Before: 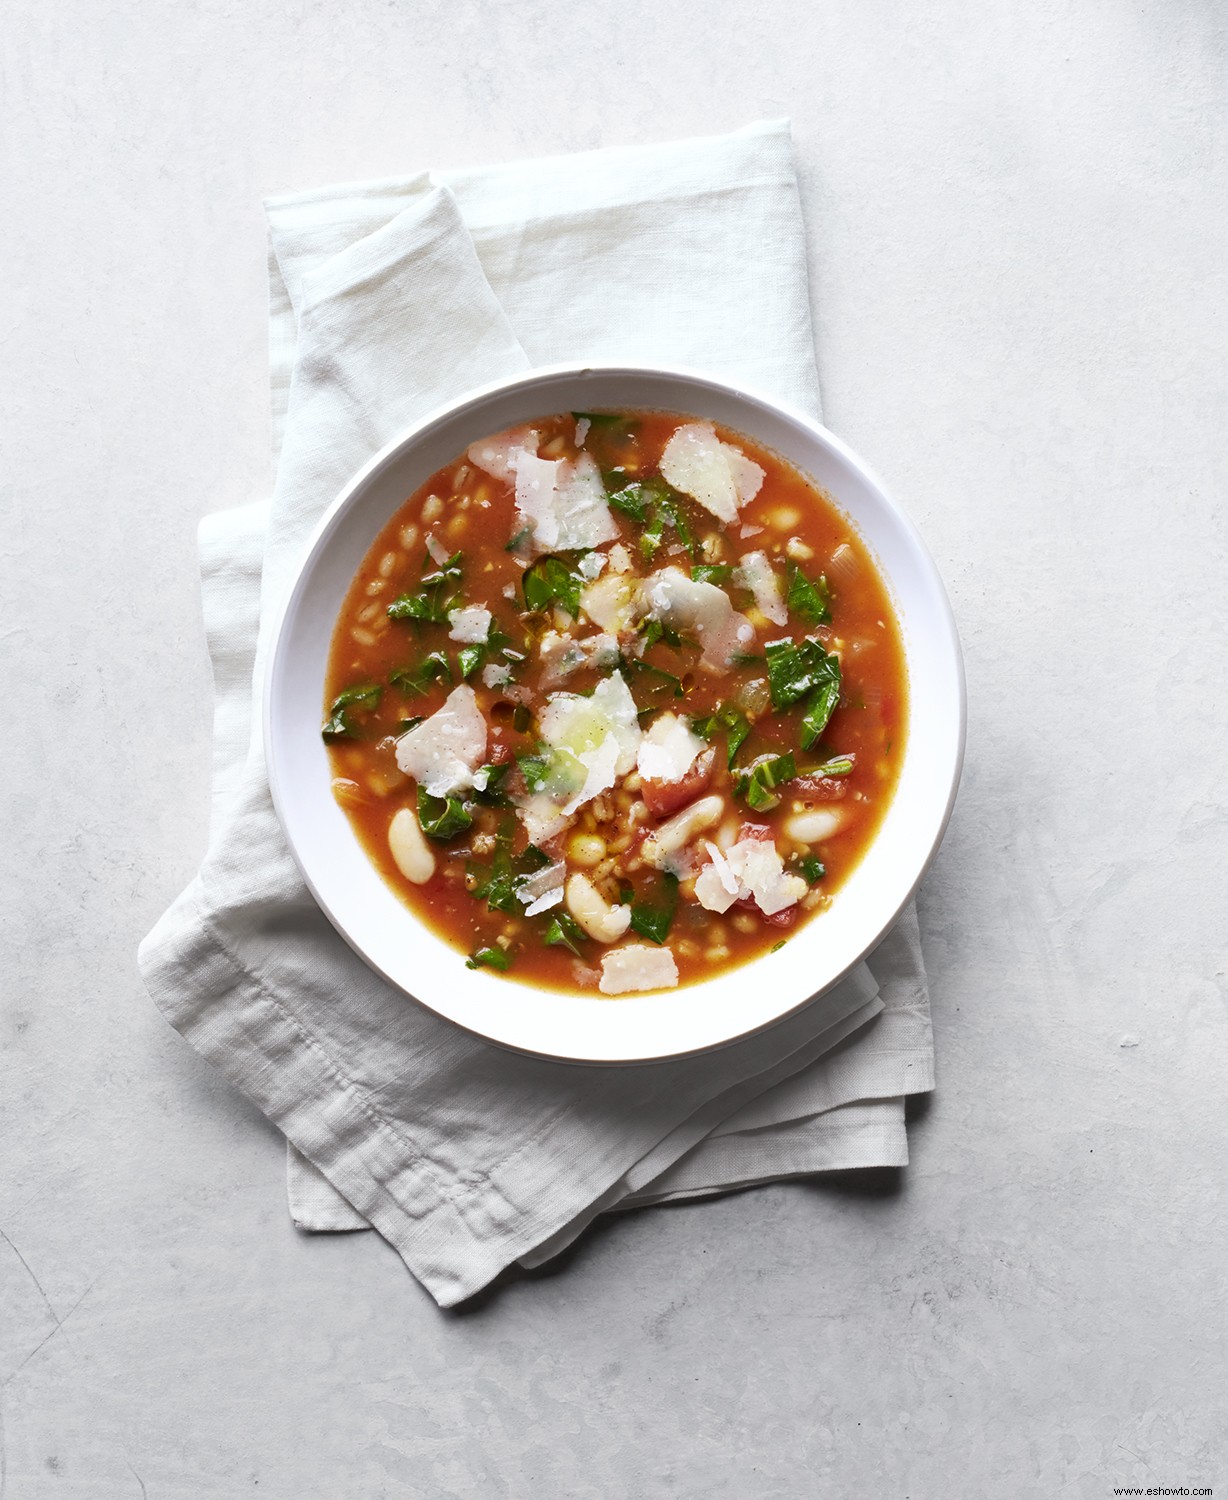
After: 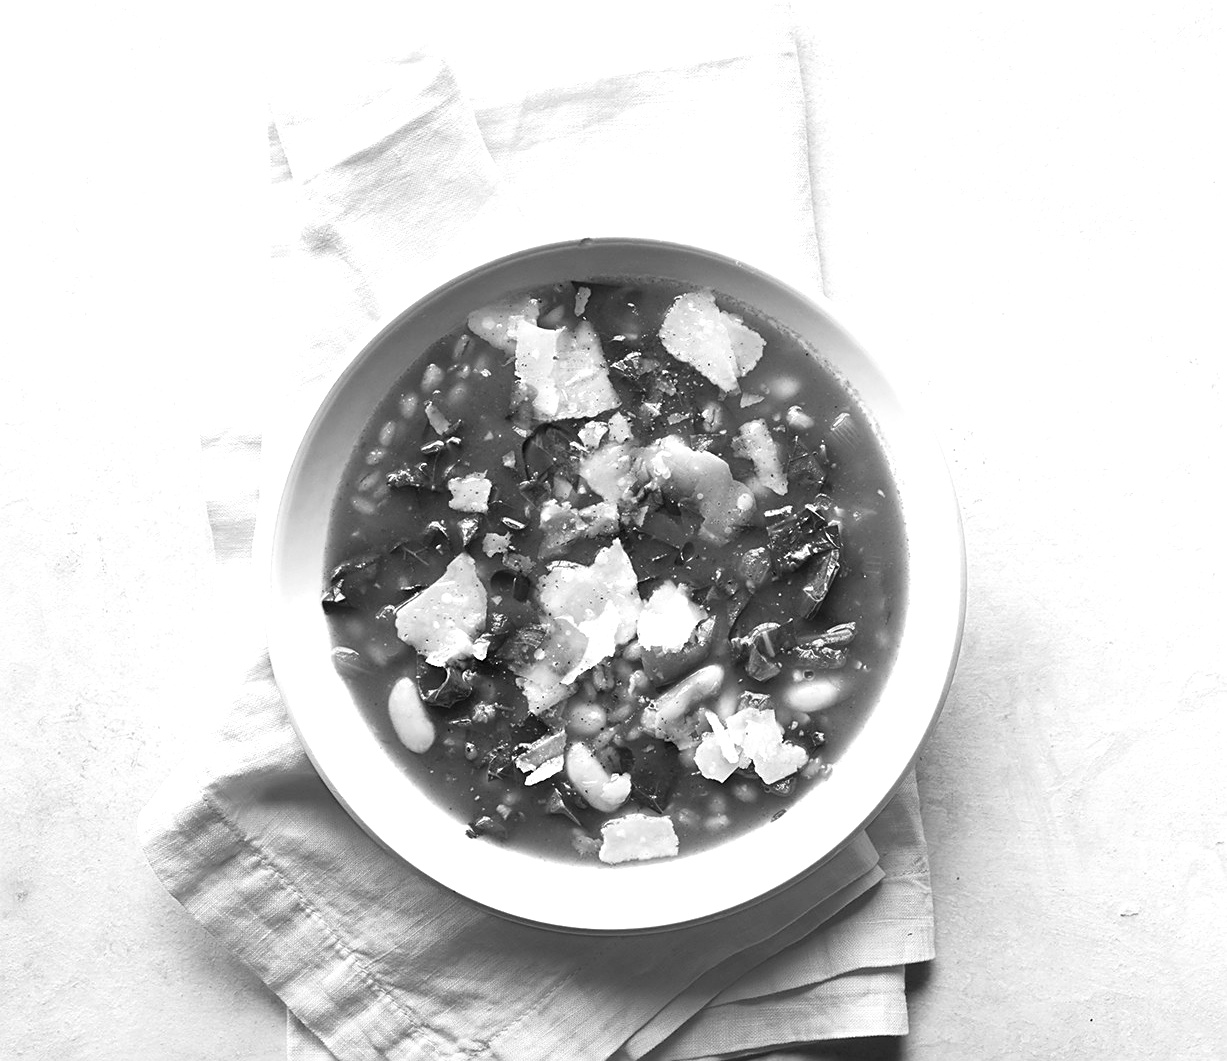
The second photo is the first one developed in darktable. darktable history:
crop and rotate: top 8.744%, bottom 20.513%
exposure: black level correction -0.002, exposure 0.546 EV, compensate highlight preservation false
sharpen: on, module defaults
color calibration: output gray [0.253, 0.26, 0.487, 0], gray › normalize channels true, illuminant same as pipeline (D50), x 0.346, y 0.358, temperature 4992.42 K, gamut compression 0.01
